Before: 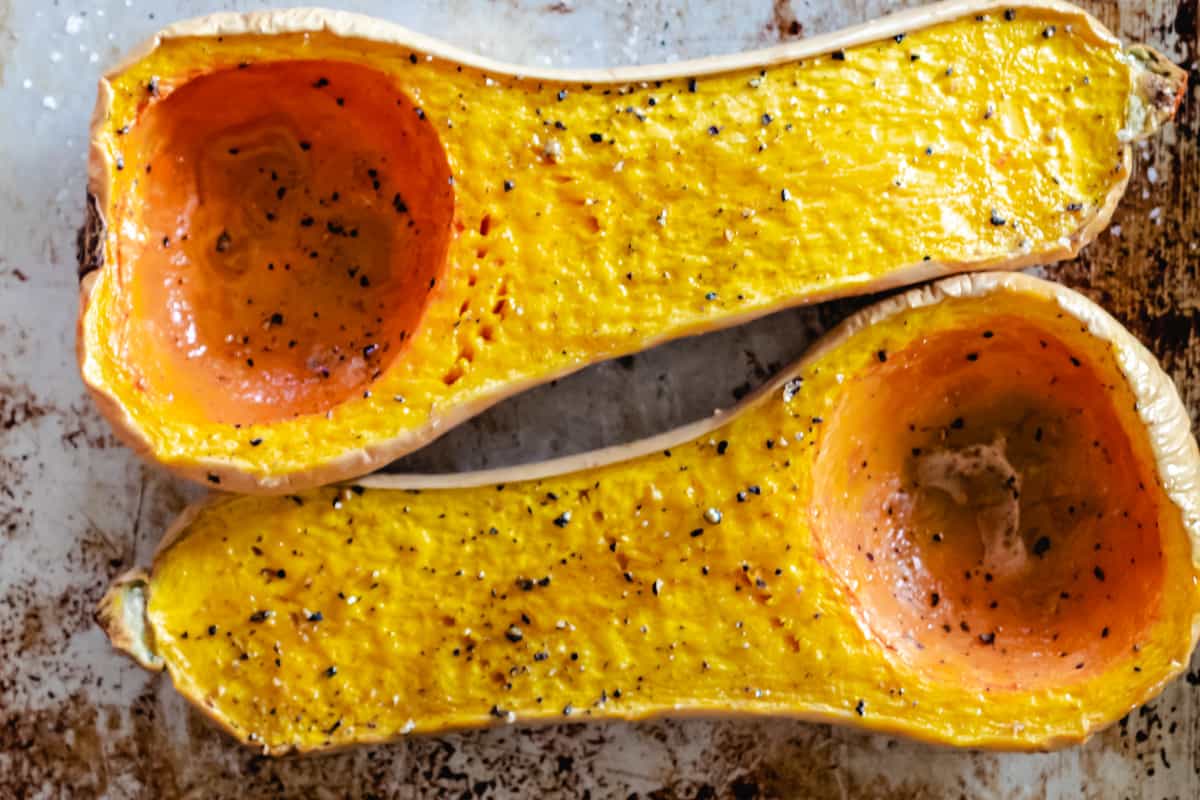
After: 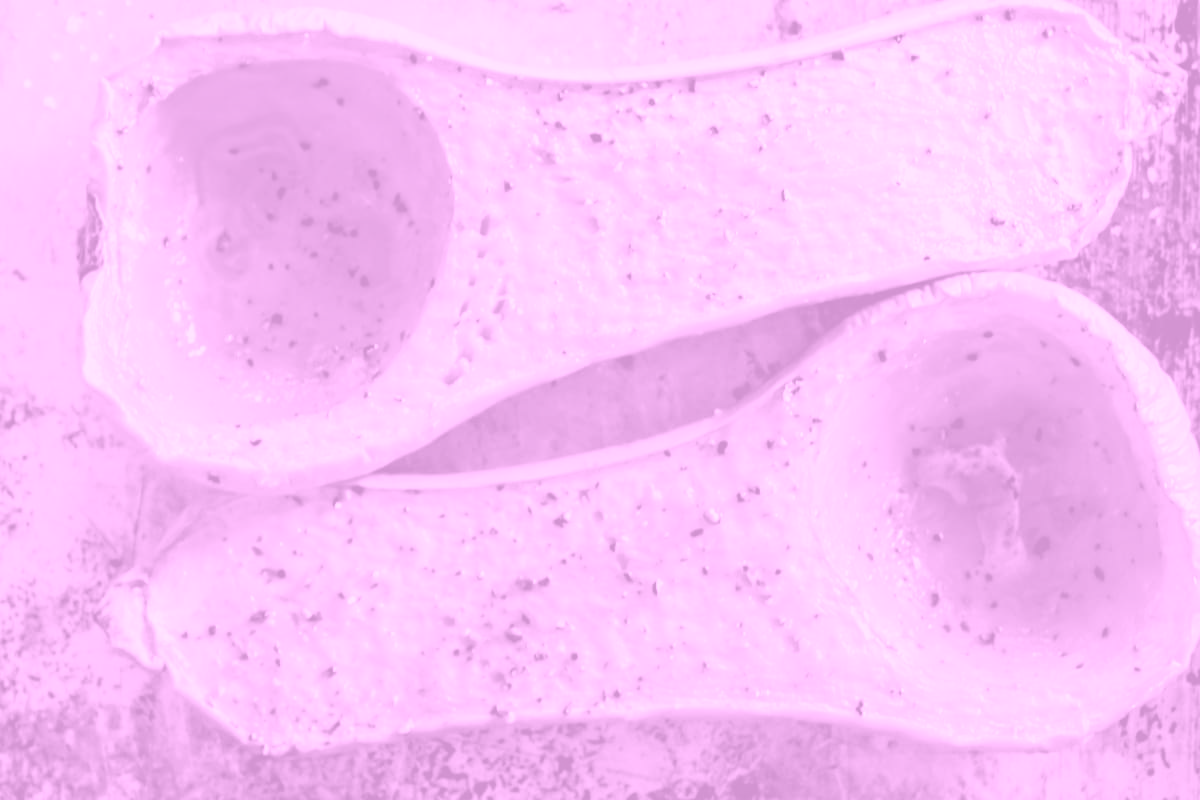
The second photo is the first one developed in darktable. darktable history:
colorize: hue 331.2°, saturation 75%, source mix 30.28%, lightness 70.52%, version 1
shadows and highlights: radius 337.17, shadows 29.01, soften with gaussian
